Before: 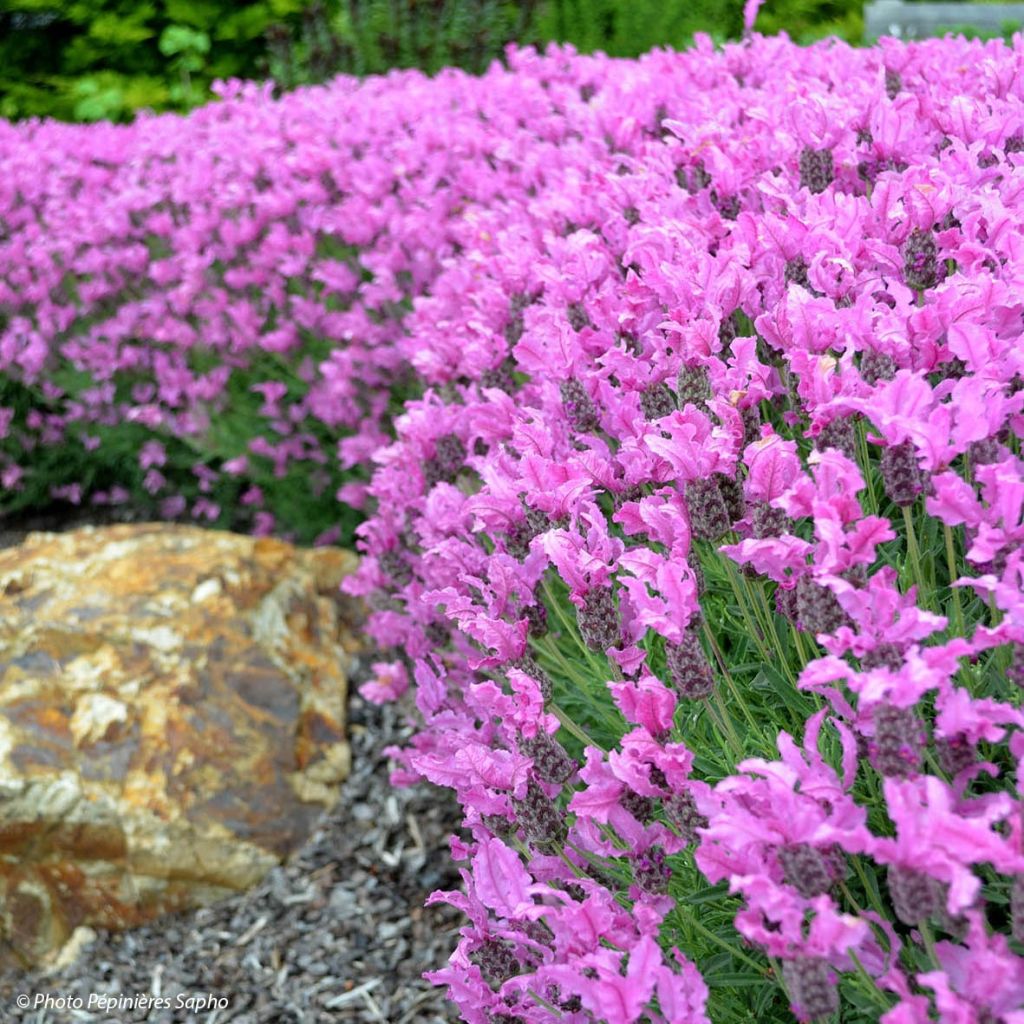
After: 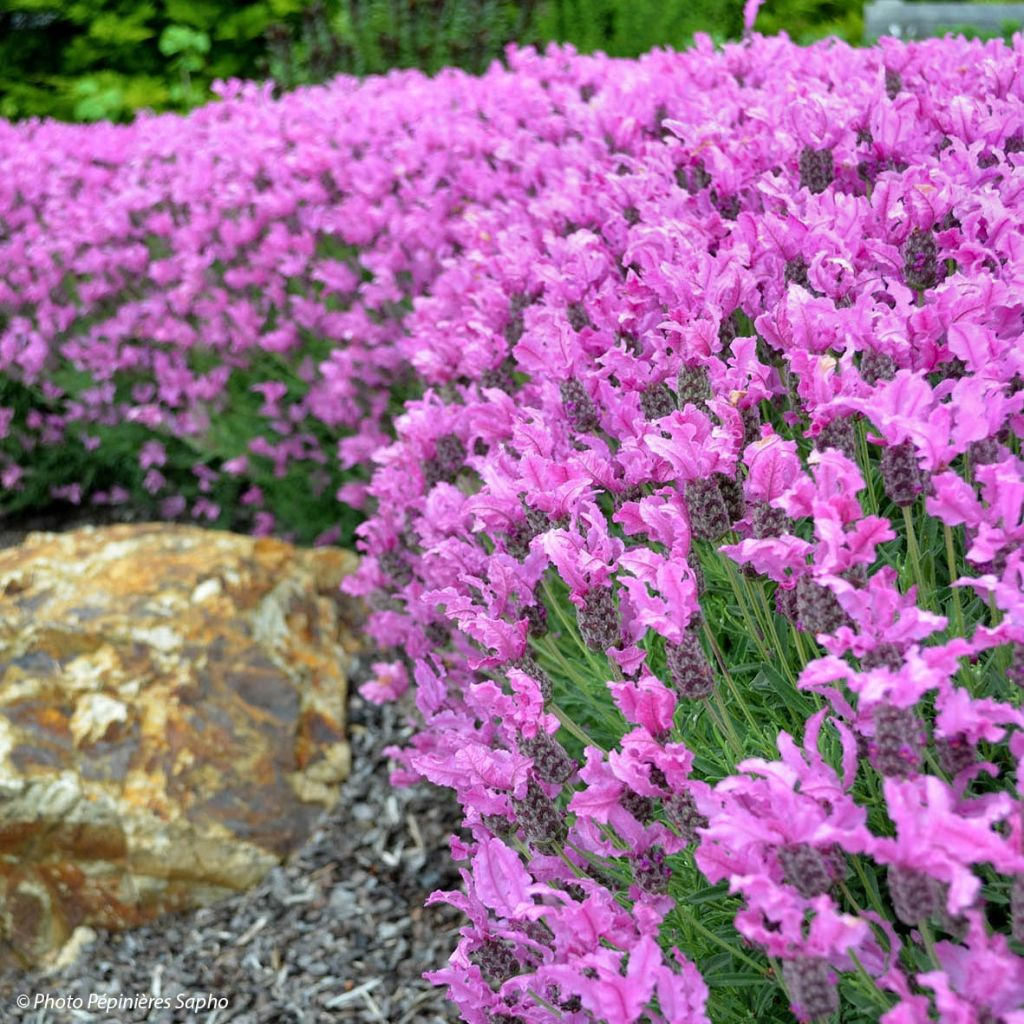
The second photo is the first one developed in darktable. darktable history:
shadows and highlights: shadows 24.47, highlights -79.62, soften with gaussian
